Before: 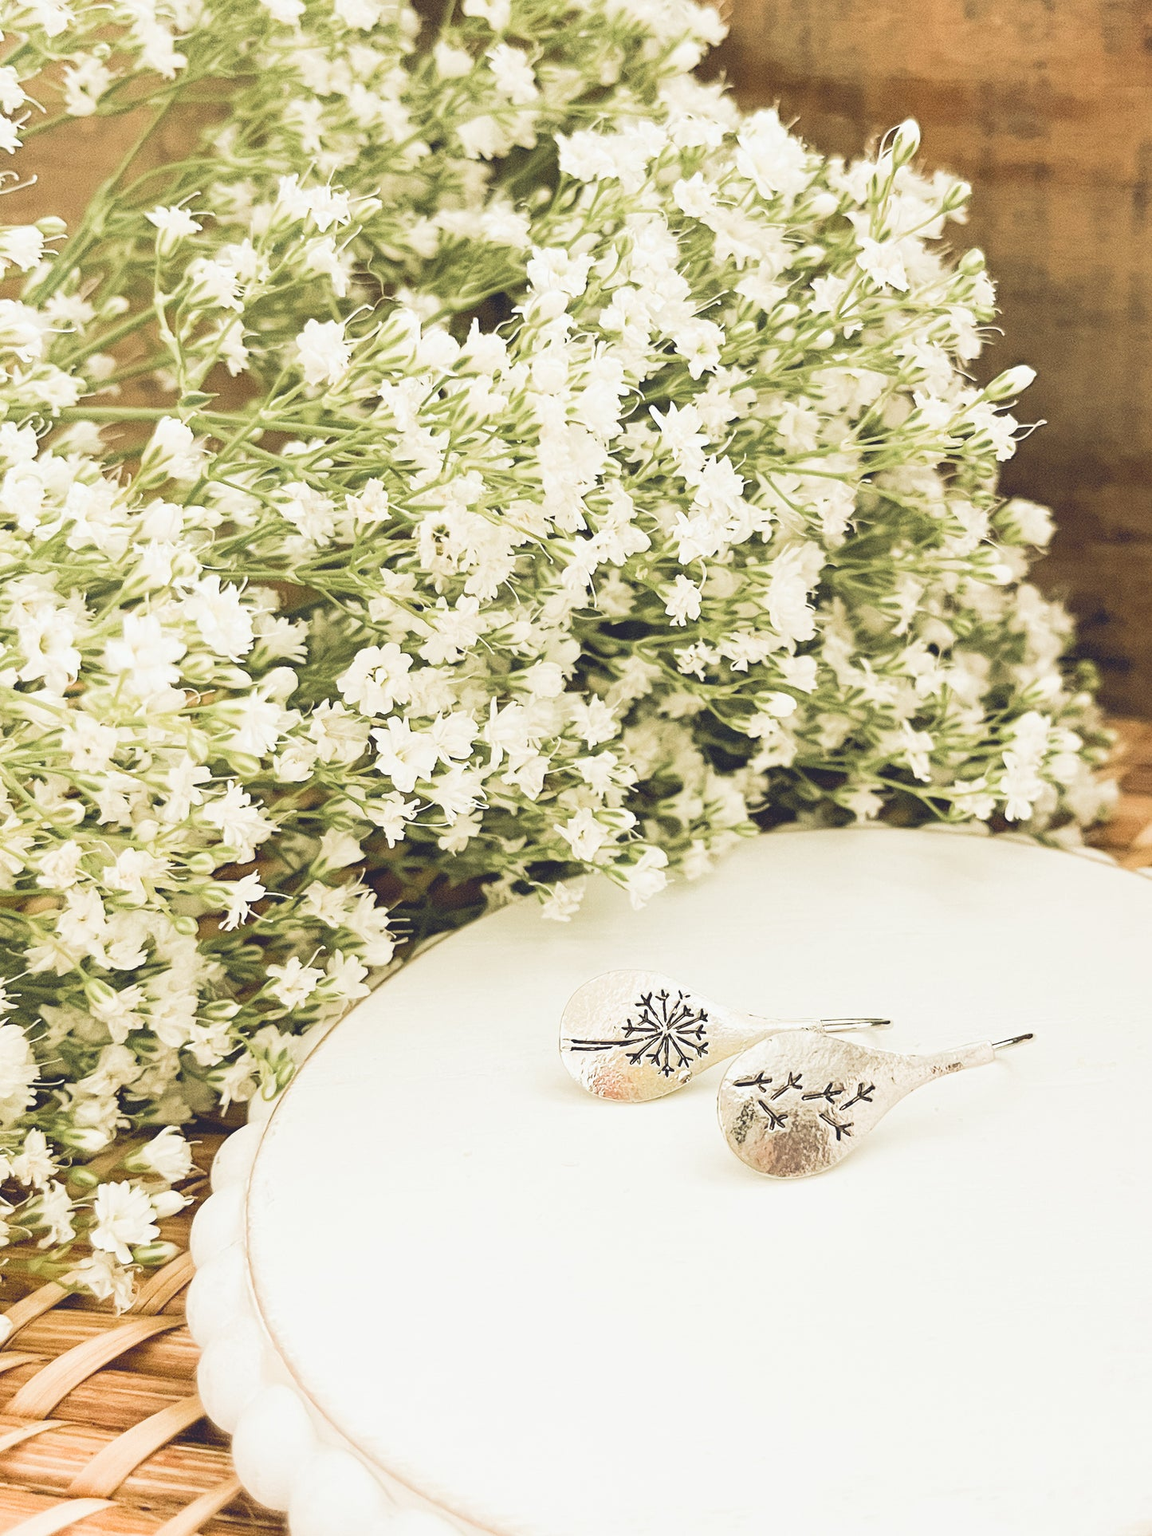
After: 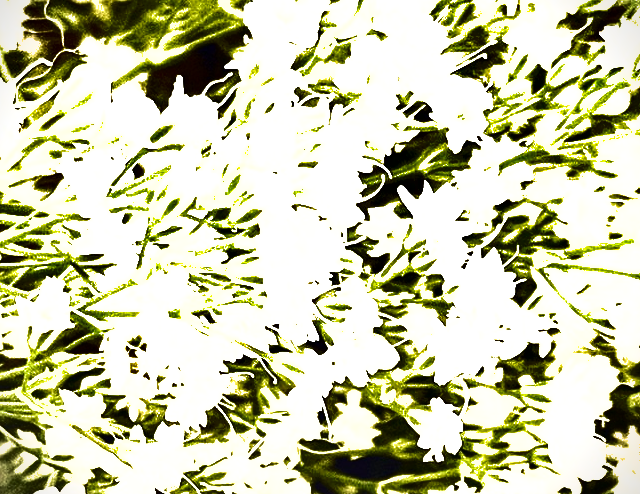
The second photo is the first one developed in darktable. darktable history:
exposure: black level correction 0, exposure 1.103 EV, compensate highlight preservation false
crop: left 28.907%, top 16.797%, right 26.737%, bottom 57.512%
shadows and highlights: shadows 24.35, highlights -76.72, soften with gaussian
vignetting: fall-off start 100.55%
local contrast: mode bilateral grid, contrast 43, coarseness 69, detail 215%, midtone range 0.2
